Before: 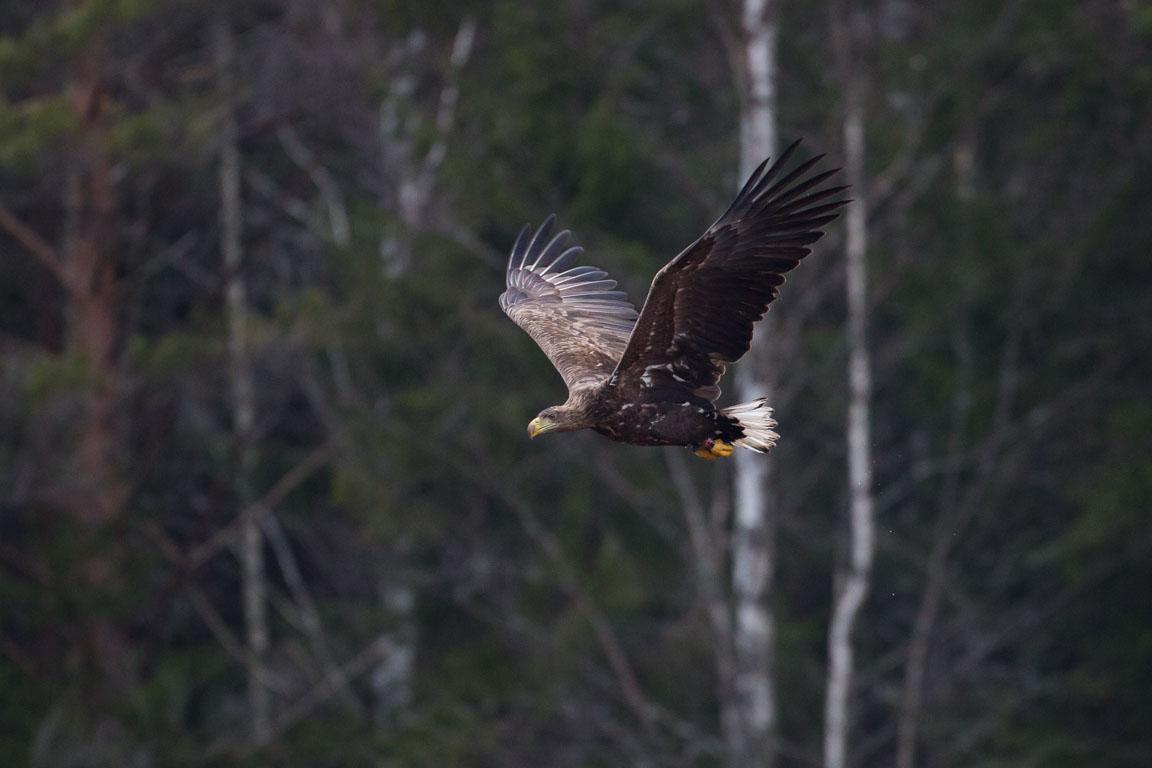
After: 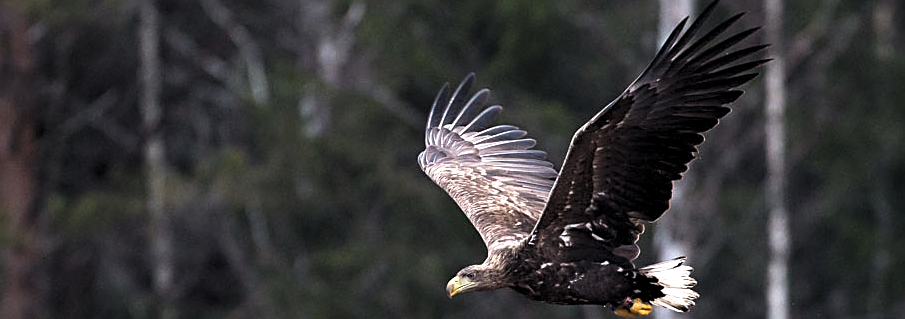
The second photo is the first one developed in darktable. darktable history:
sharpen: on, module defaults
levels: levels [0.116, 0.574, 1]
exposure: black level correction 0, exposure 1.1 EV, compensate exposure bias true, compensate highlight preservation false
crop: left 7.036%, top 18.398%, right 14.379%, bottom 40.043%
